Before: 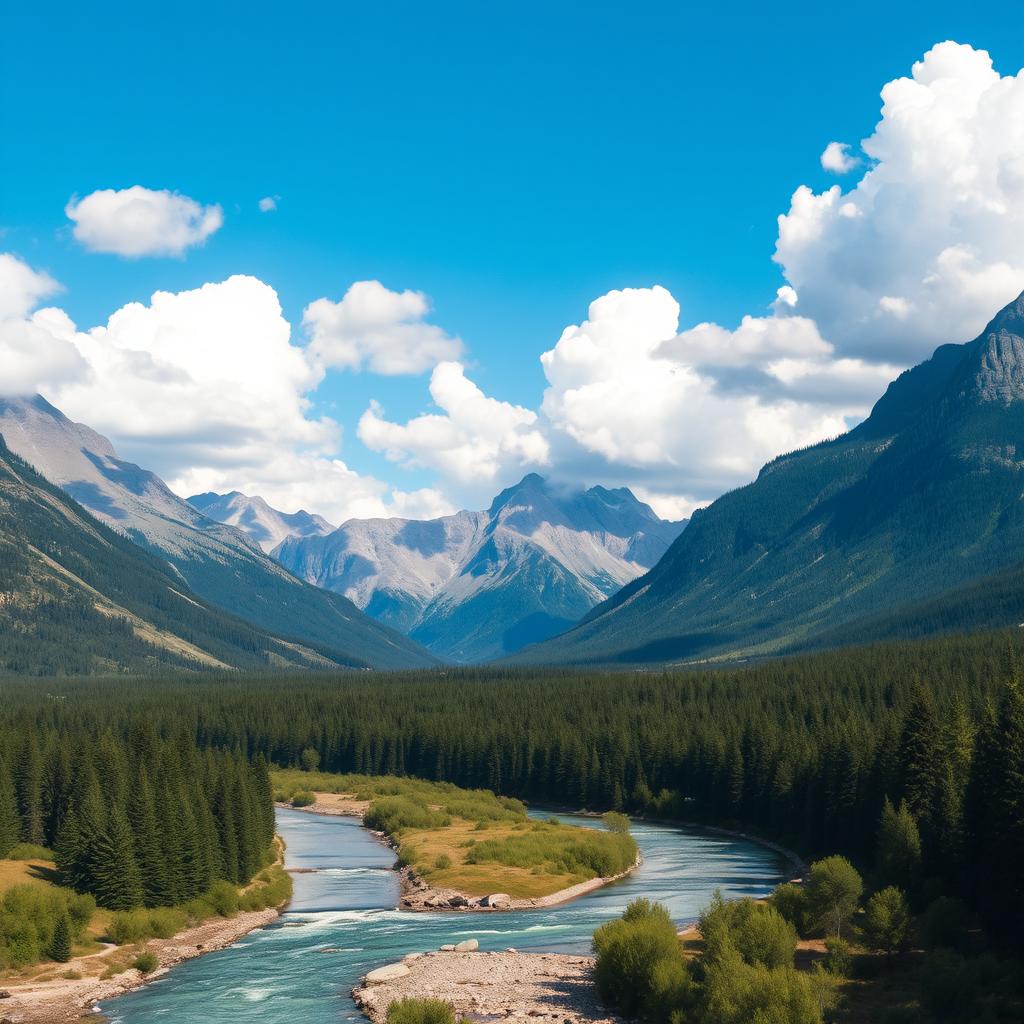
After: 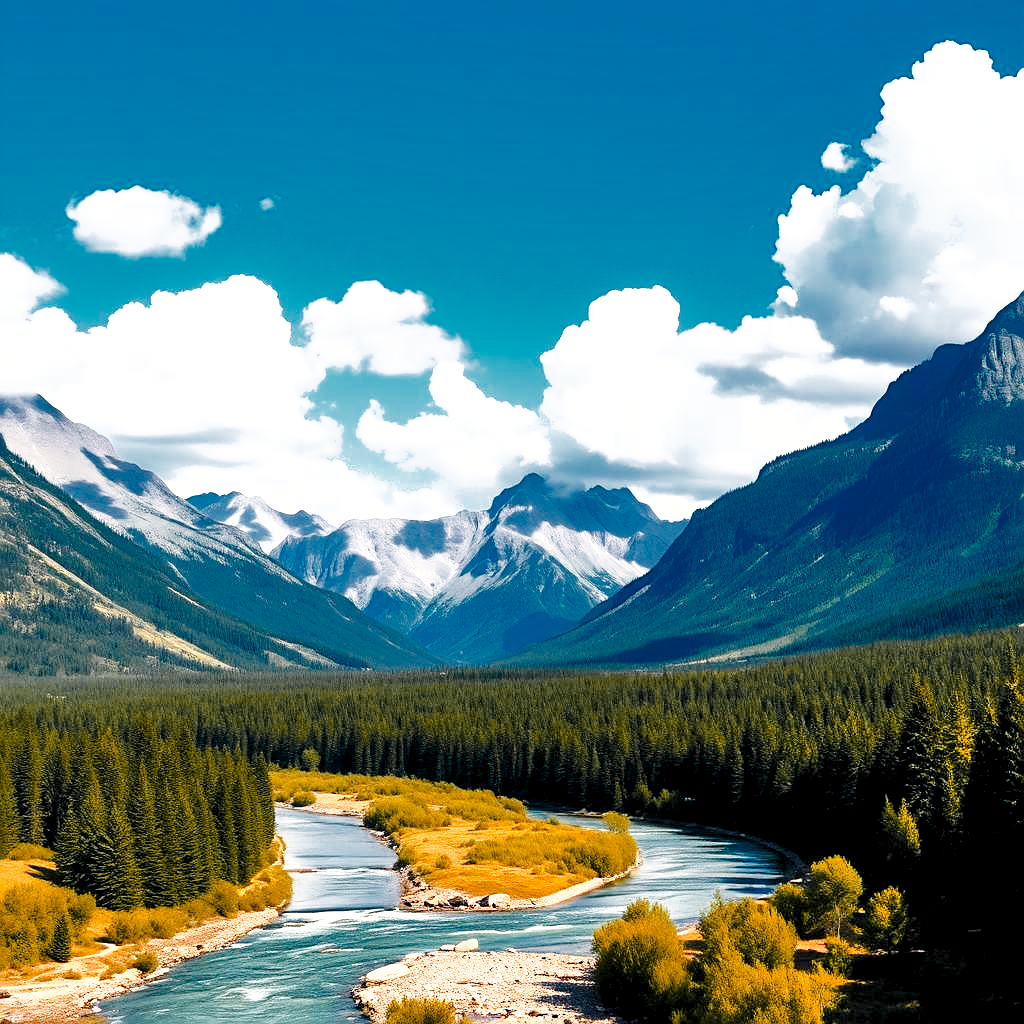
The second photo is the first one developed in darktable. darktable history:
sharpen: on, module defaults
base curve: curves: ch0 [(0, 0) (0.028, 0.03) (0.121, 0.232) (0.46, 0.748) (0.859, 0.968) (1, 1)], preserve colors none
shadows and highlights: low approximation 0.01, soften with gaussian
exposure: black level correction 0.007, exposure 0.093 EV, compensate highlight preservation false
levels: levels [0.016, 0.484, 0.953]
raw denoise: noise threshold 0.005, x [[0, 0.25, 0.5, 0.75, 1] ×4]
color zones: curves: ch0 [(0, 0.499) (0.143, 0.5) (0.286, 0.5) (0.429, 0.476) (0.571, 0.284) (0.714, 0.243) (0.857, 0.449) (1, 0.499)]; ch1 [(0, 0.532) (0.143, 0.645) (0.286, 0.696) (0.429, 0.211) (0.571, 0.504) (0.714, 0.493) (0.857, 0.495) (1, 0.532)]; ch2 [(0, 0.5) (0.143, 0.5) (0.286, 0.427) (0.429, 0.324) (0.571, 0.5) (0.714, 0.5) (0.857, 0.5) (1, 0.5)]
